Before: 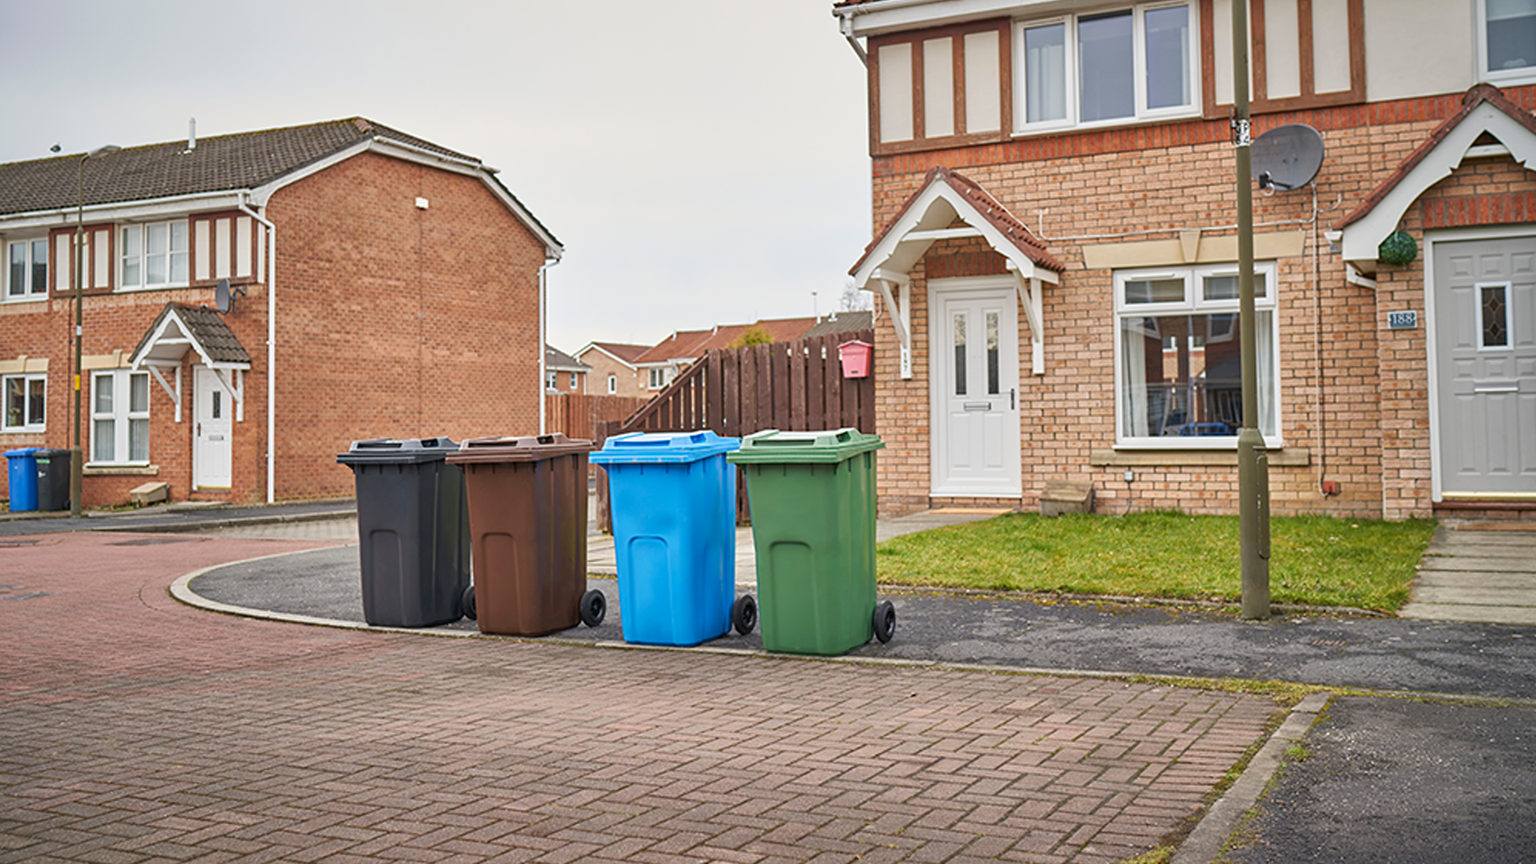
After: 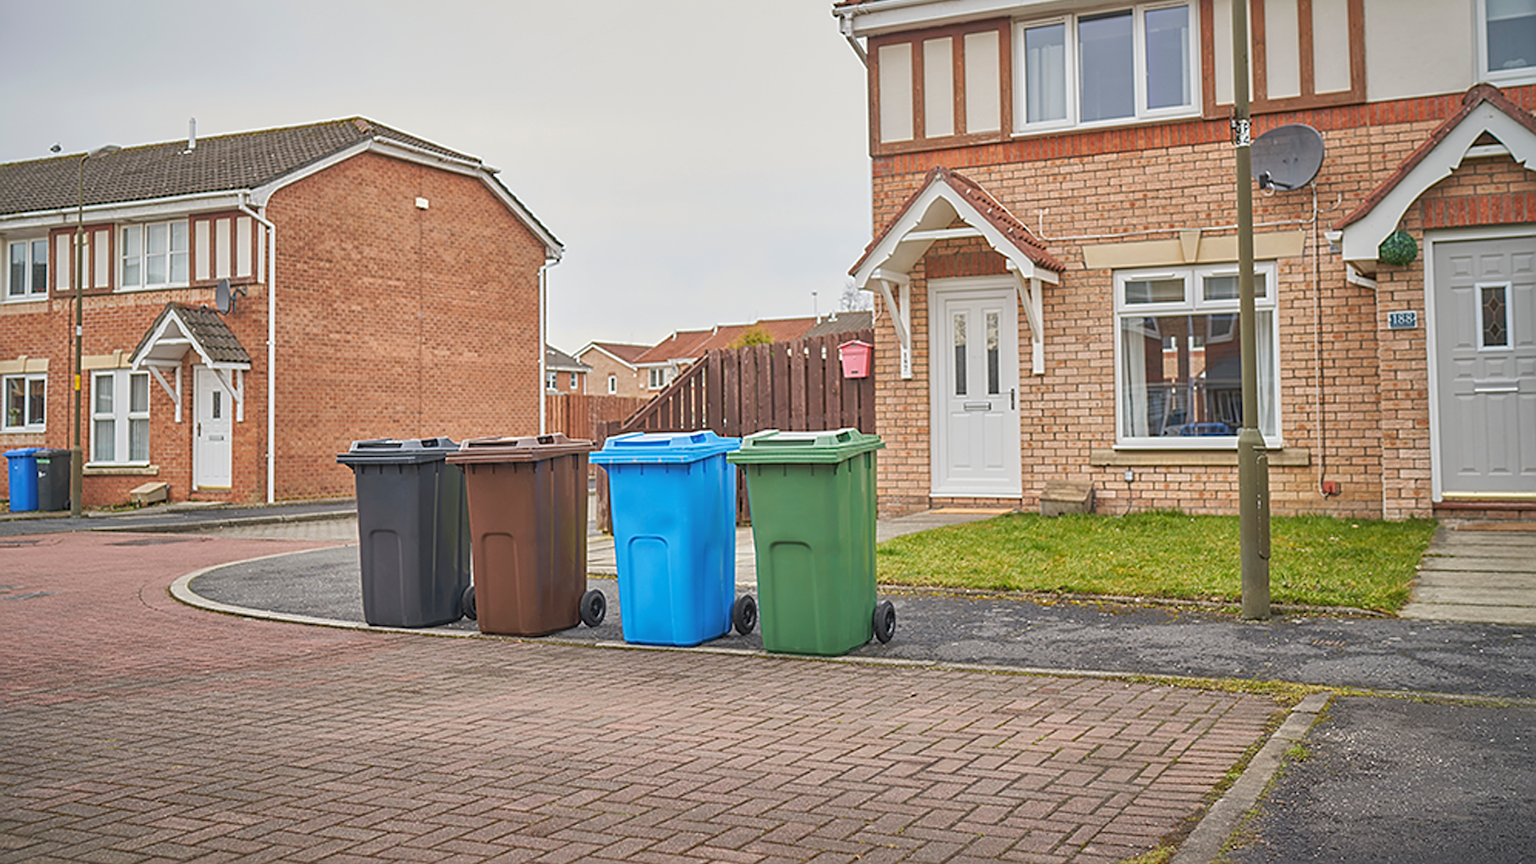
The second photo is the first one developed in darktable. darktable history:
local contrast: highlights 48%, shadows 0%, detail 100%
sharpen: on, module defaults
shadows and highlights: shadows 25, highlights -25
